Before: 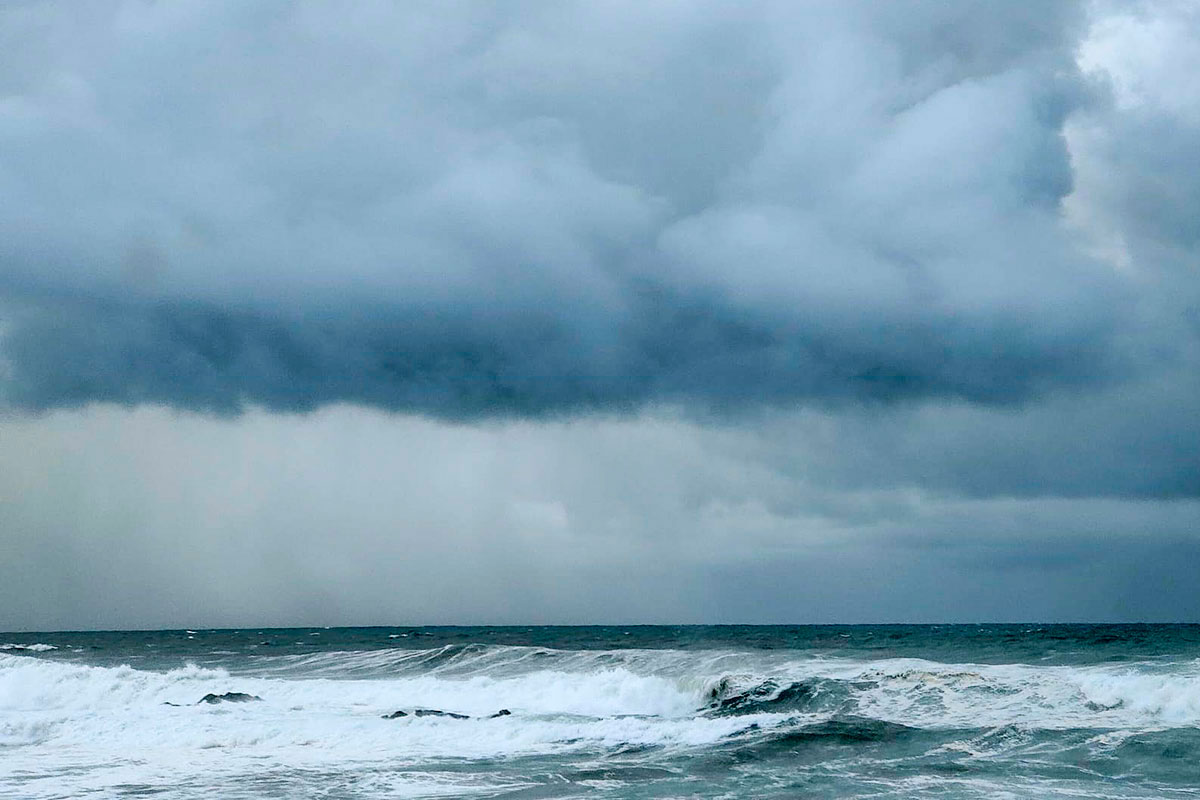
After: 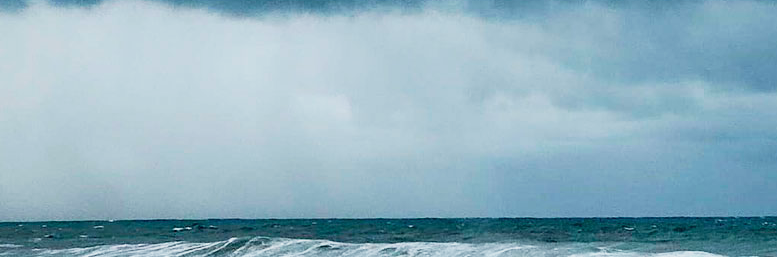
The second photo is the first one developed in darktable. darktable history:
crop: left 18.048%, top 50.883%, right 17.136%, bottom 16.905%
base curve: curves: ch0 [(0, 0) (0.088, 0.125) (0.176, 0.251) (0.354, 0.501) (0.613, 0.749) (1, 0.877)], preserve colors none
